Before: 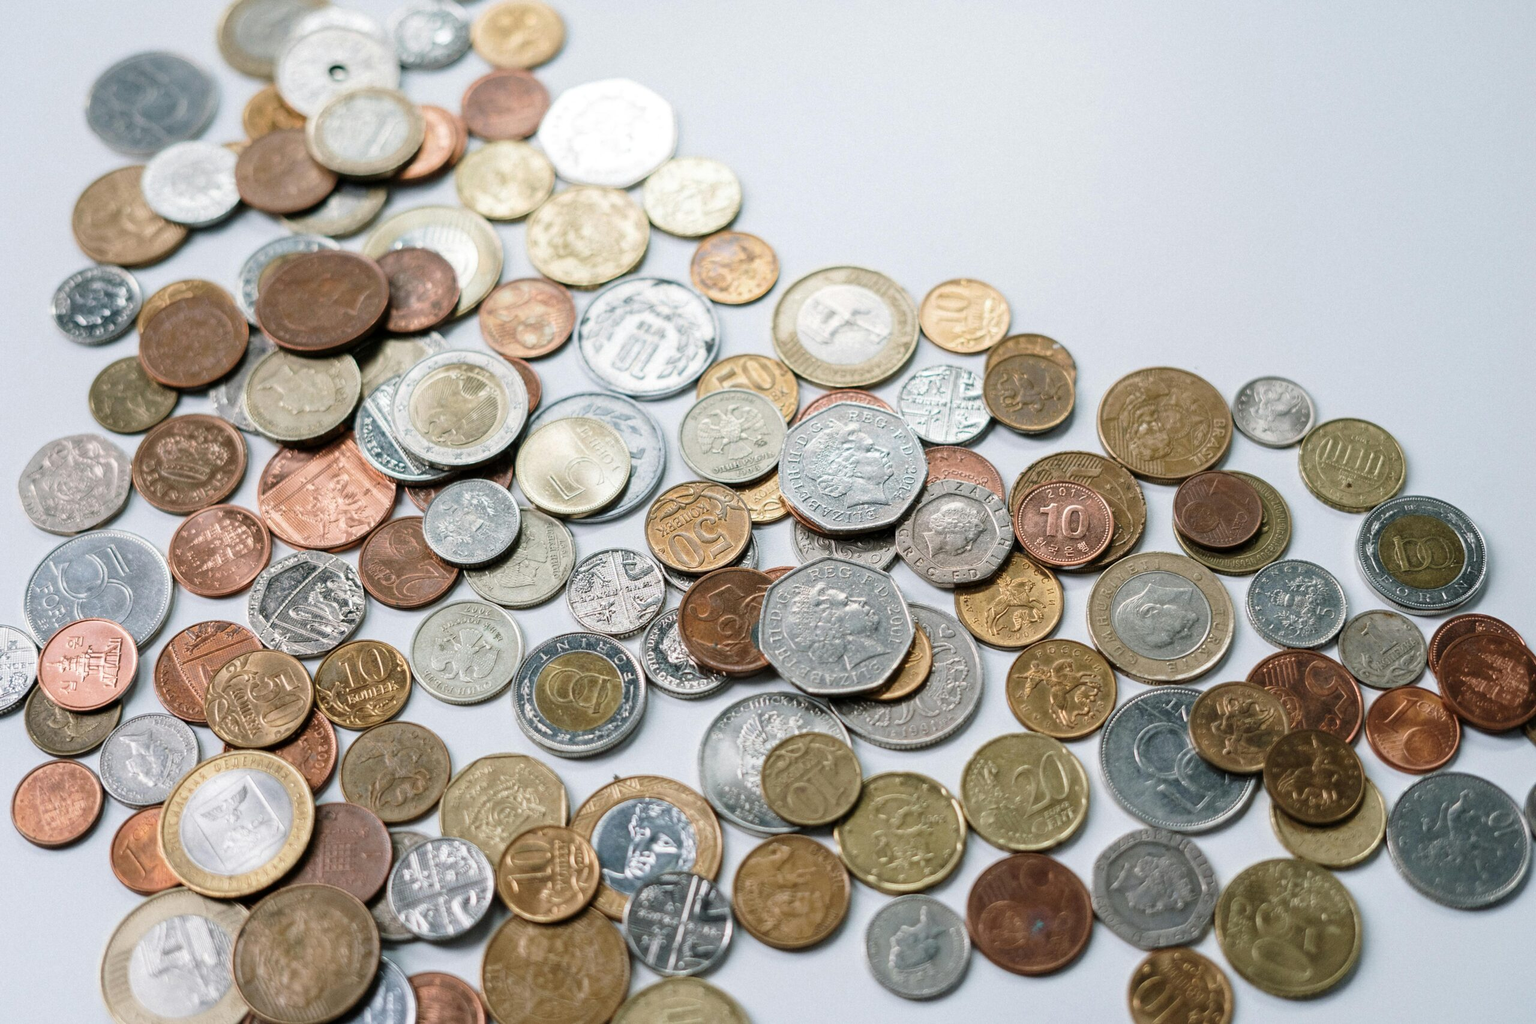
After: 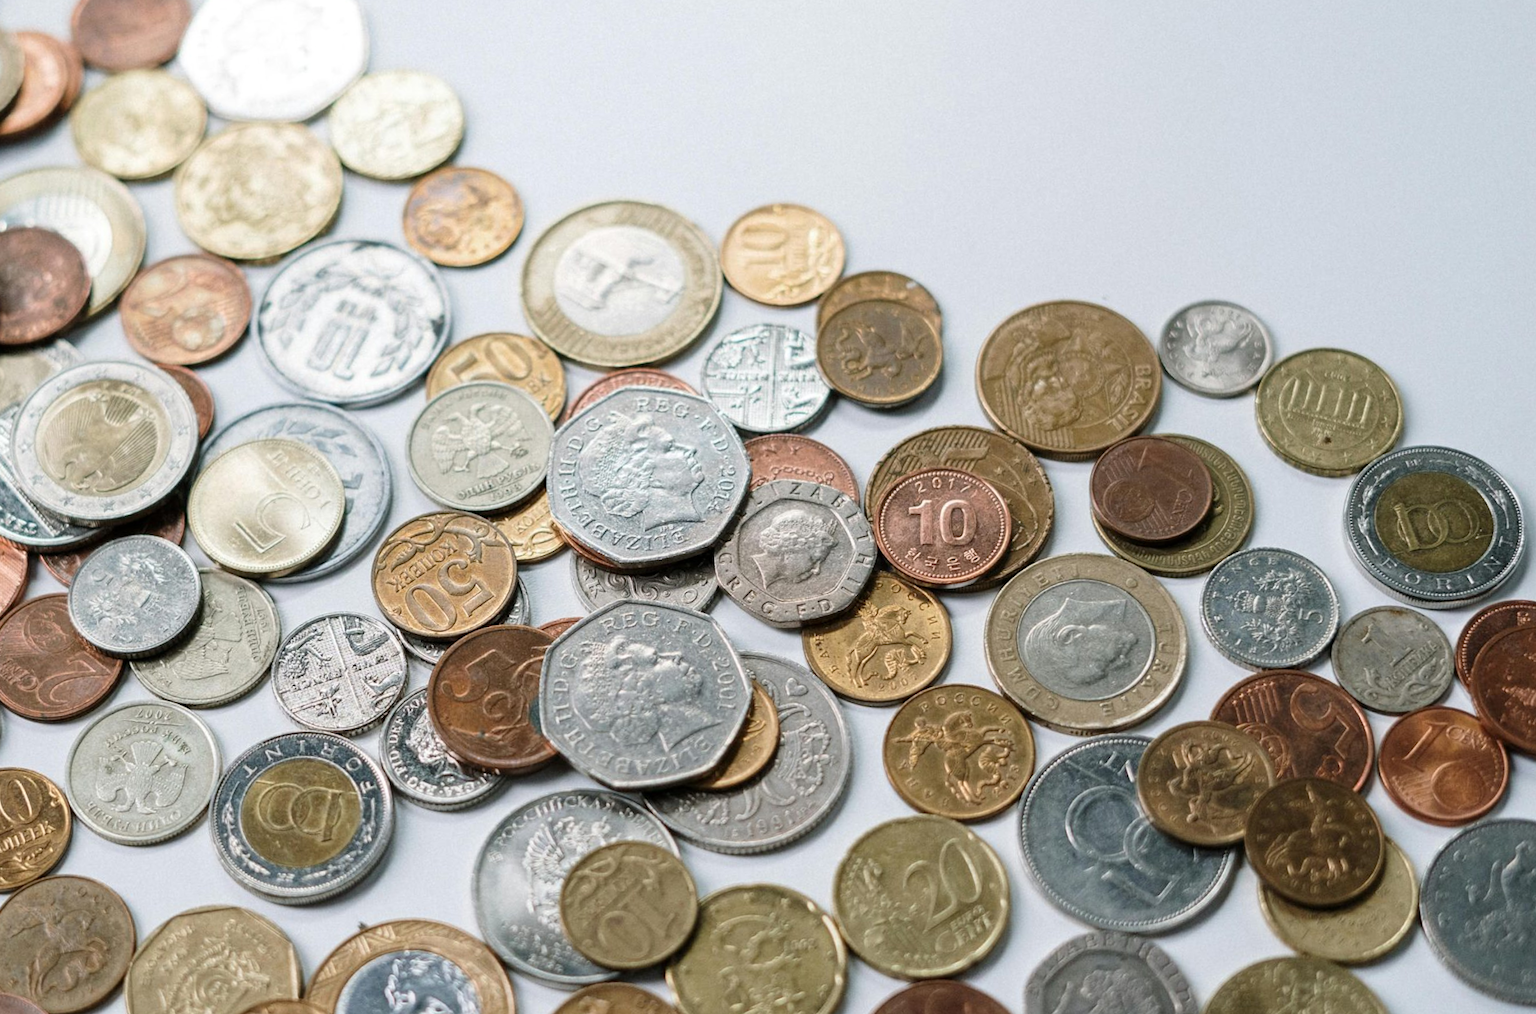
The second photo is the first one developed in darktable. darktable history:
exposure: compensate highlight preservation false
crop: left 23.095%, top 5.827%, bottom 11.854%
rotate and perspective: rotation -5°, crop left 0.05, crop right 0.952, crop top 0.11, crop bottom 0.89
